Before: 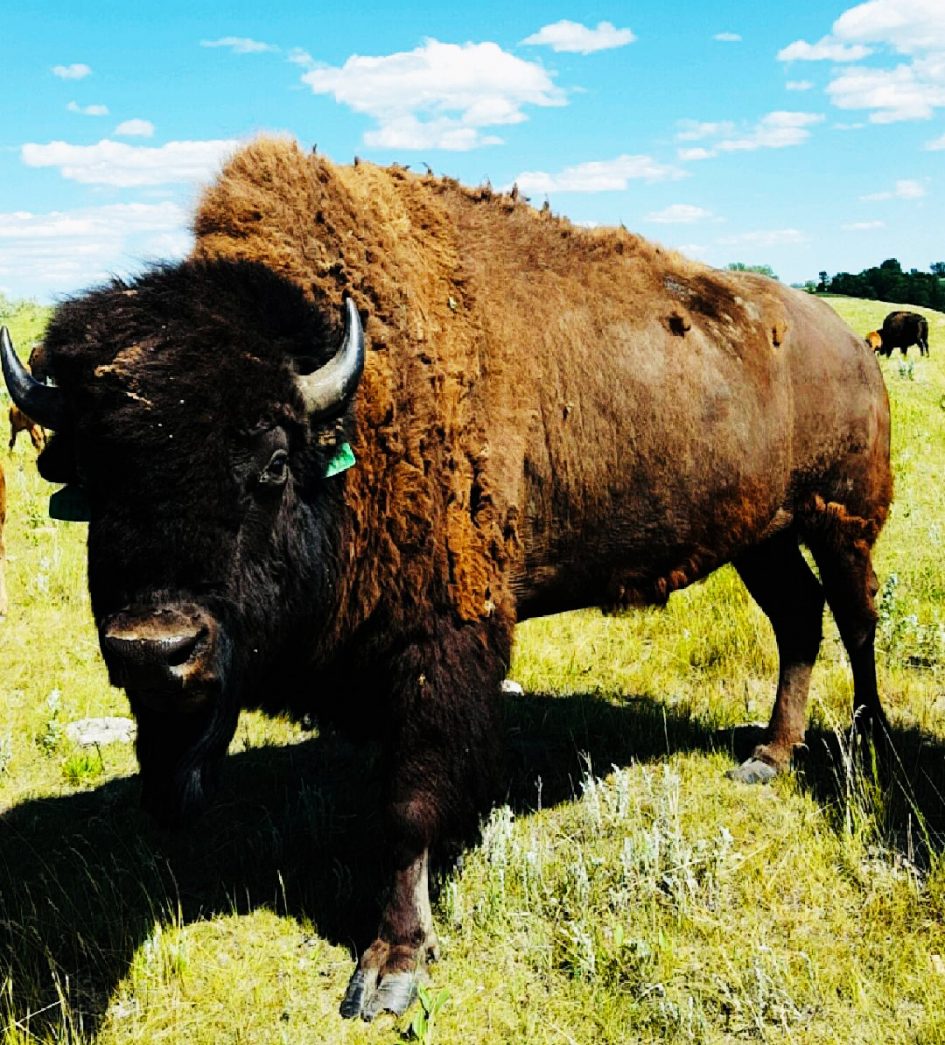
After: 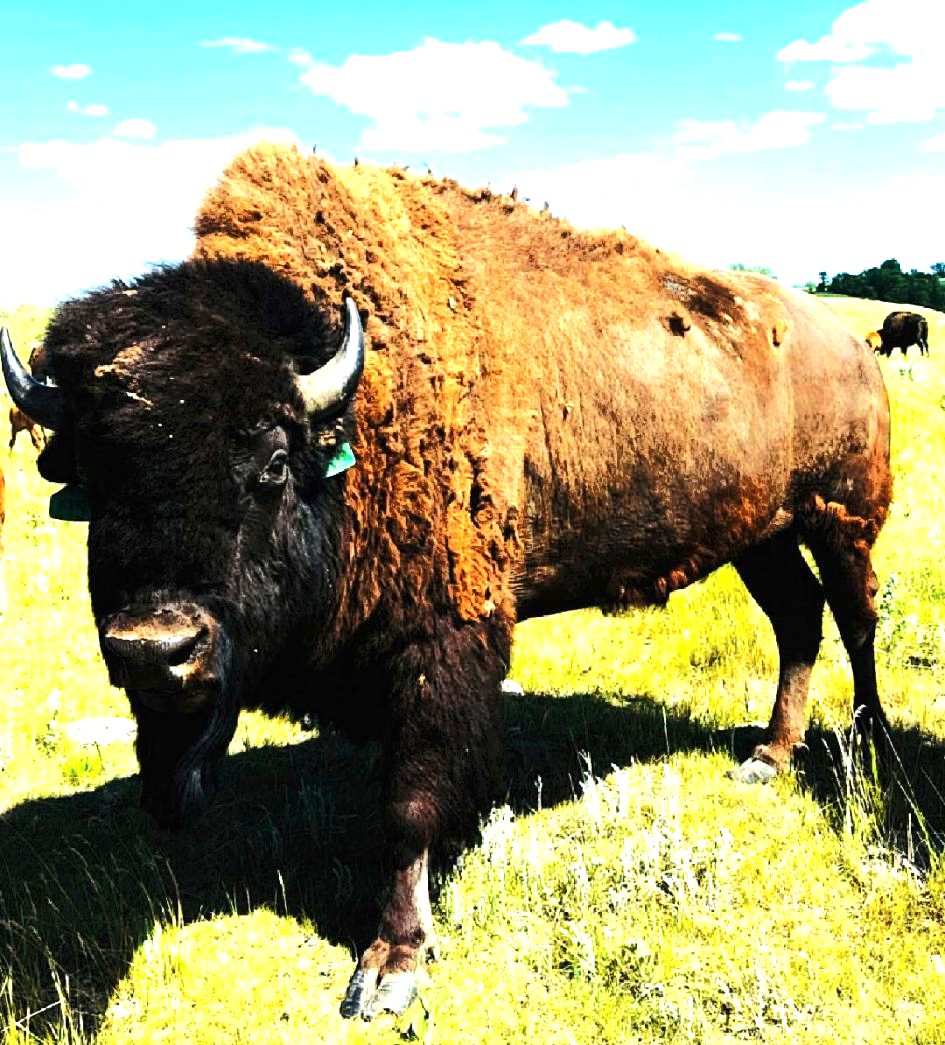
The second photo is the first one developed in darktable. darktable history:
tone curve: curves: ch0 [(0, 0) (0.003, 0.003) (0.011, 0.011) (0.025, 0.024) (0.044, 0.044) (0.069, 0.068) (0.1, 0.098) (0.136, 0.133) (0.177, 0.174) (0.224, 0.22) (0.277, 0.272) (0.335, 0.329) (0.399, 0.392) (0.468, 0.46) (0.543, 0.607) (0.623, 0.676) (0.709, 0.75) (0.801, 0.828) (0.898, 0.912) (1, 1)], color space Lab, independent channels, preserve colors none
exposure: black level correction 0, exposure 1.199 EV, compensate highlight preservation false
